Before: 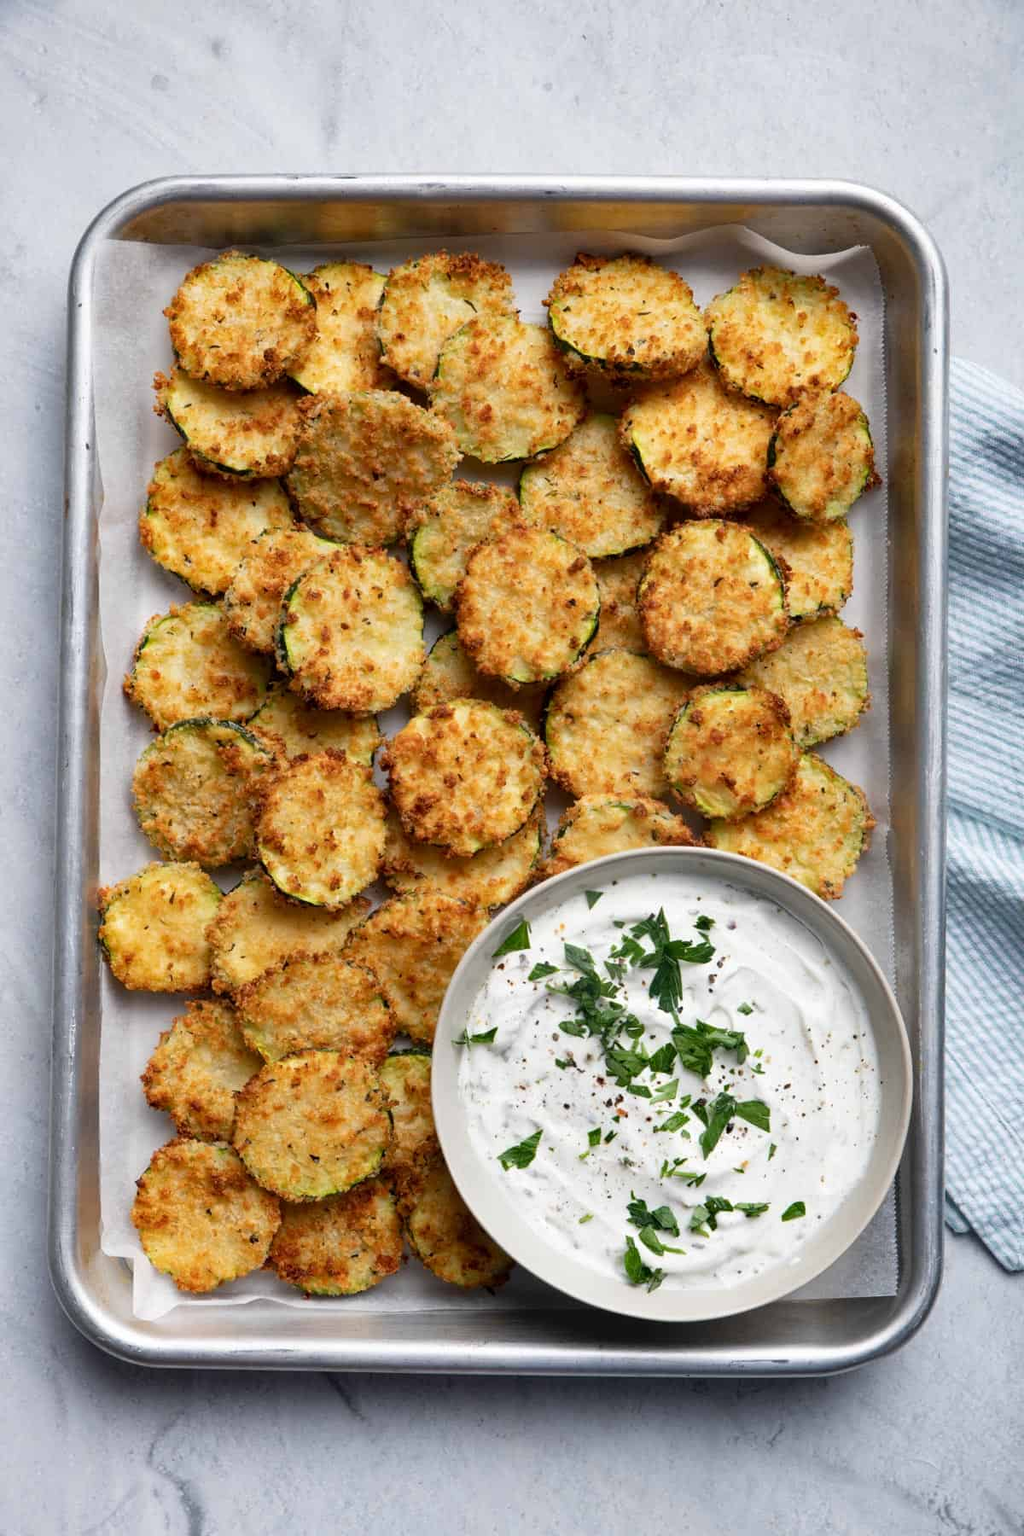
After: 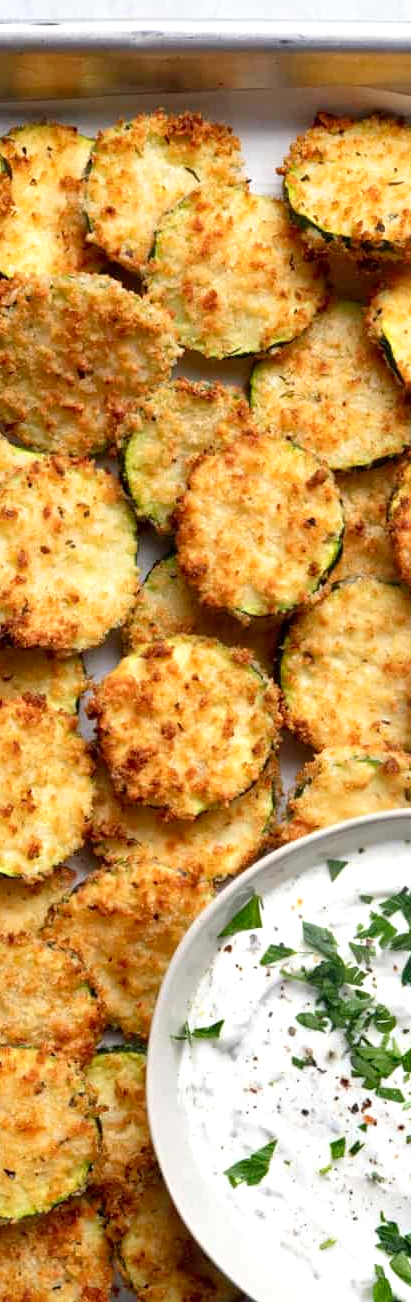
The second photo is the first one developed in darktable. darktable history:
levels: levels [0, 0.435, 0.917]
crop and rotate: left 29.917%, top 10.258%, right 35.831%, bottom 17.375%
local contrast: mode bilateral grid, contrast 19, coarseness 51, detail 119%, midtone range 0.2
